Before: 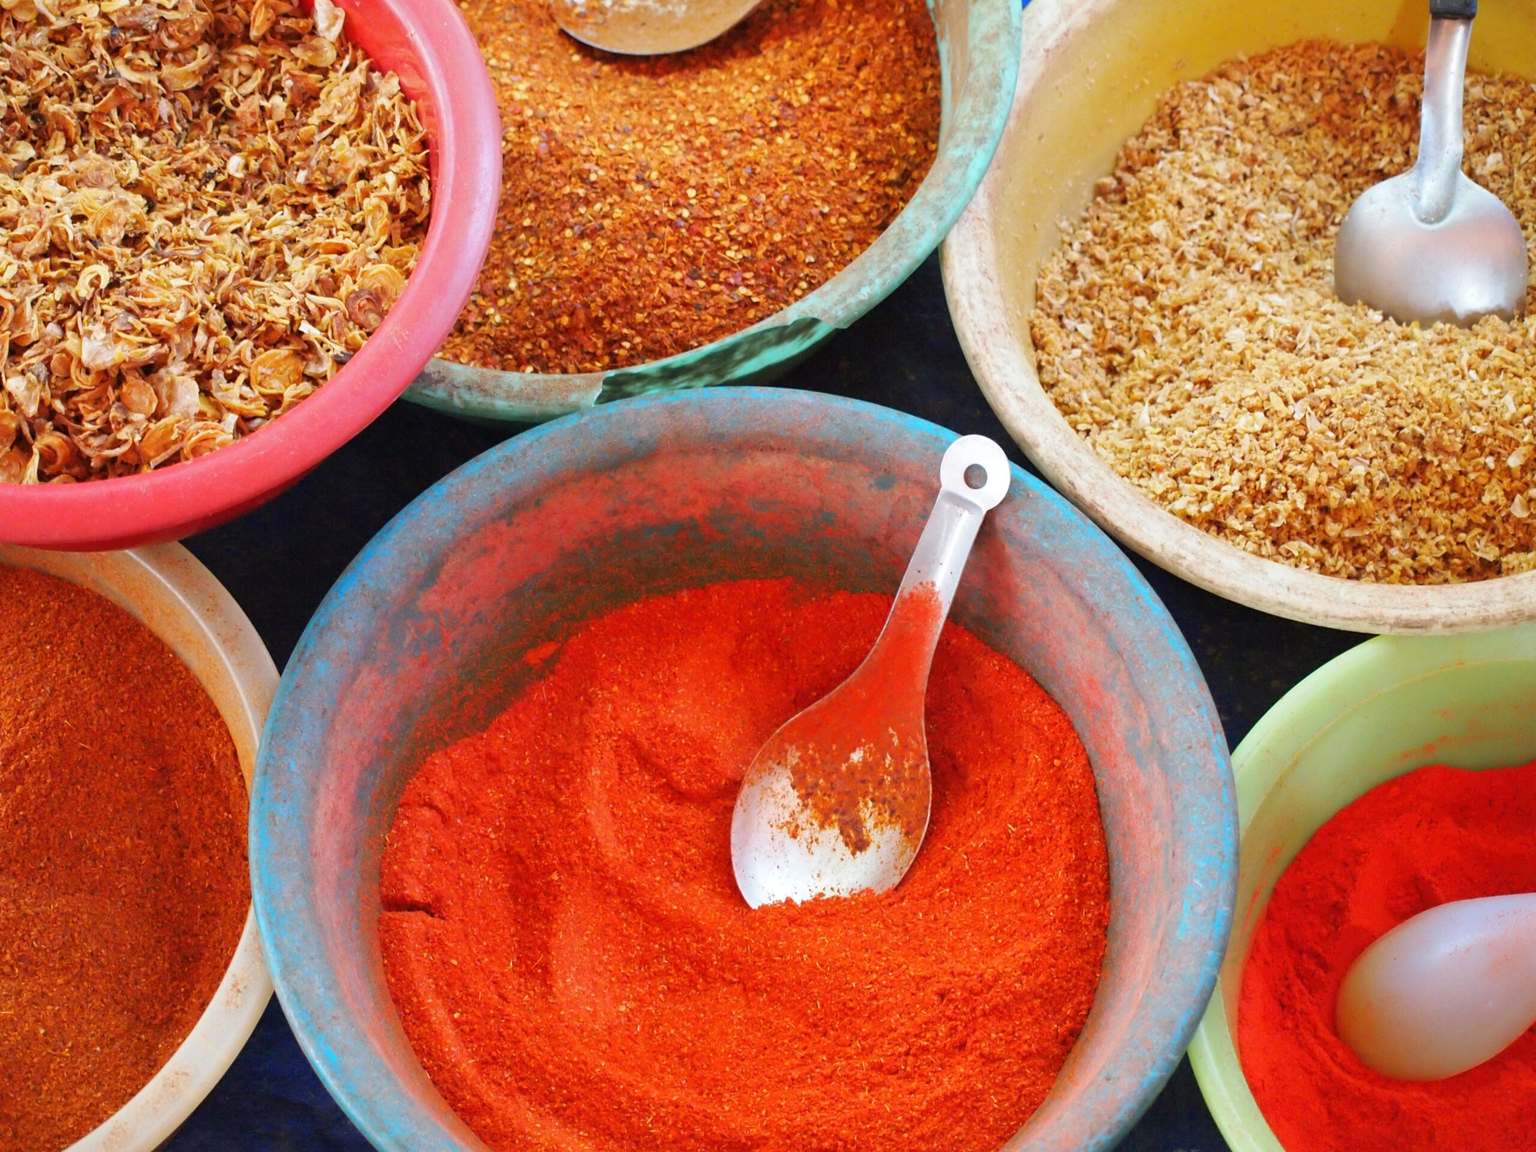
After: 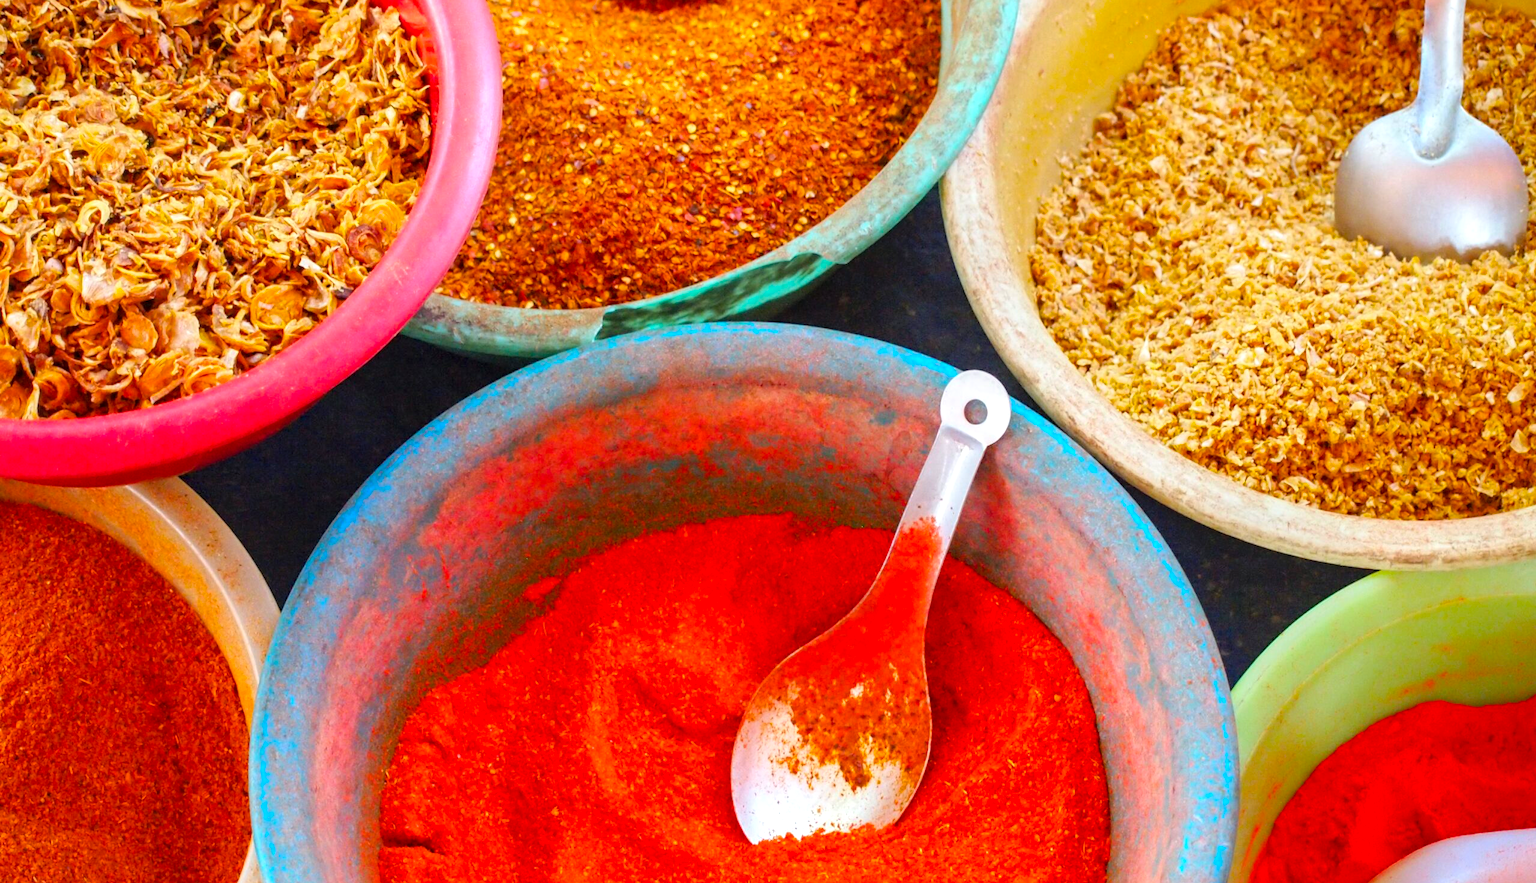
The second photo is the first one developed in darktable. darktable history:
color balance rgb: perceptual saturation grading › global saturation 20%, global vibrance 20%
contrast brightness saturation: brightness 0.09, saturation 0.19
crop: top 5.667%, bottom 17.637%
local contrast: detail 130%
